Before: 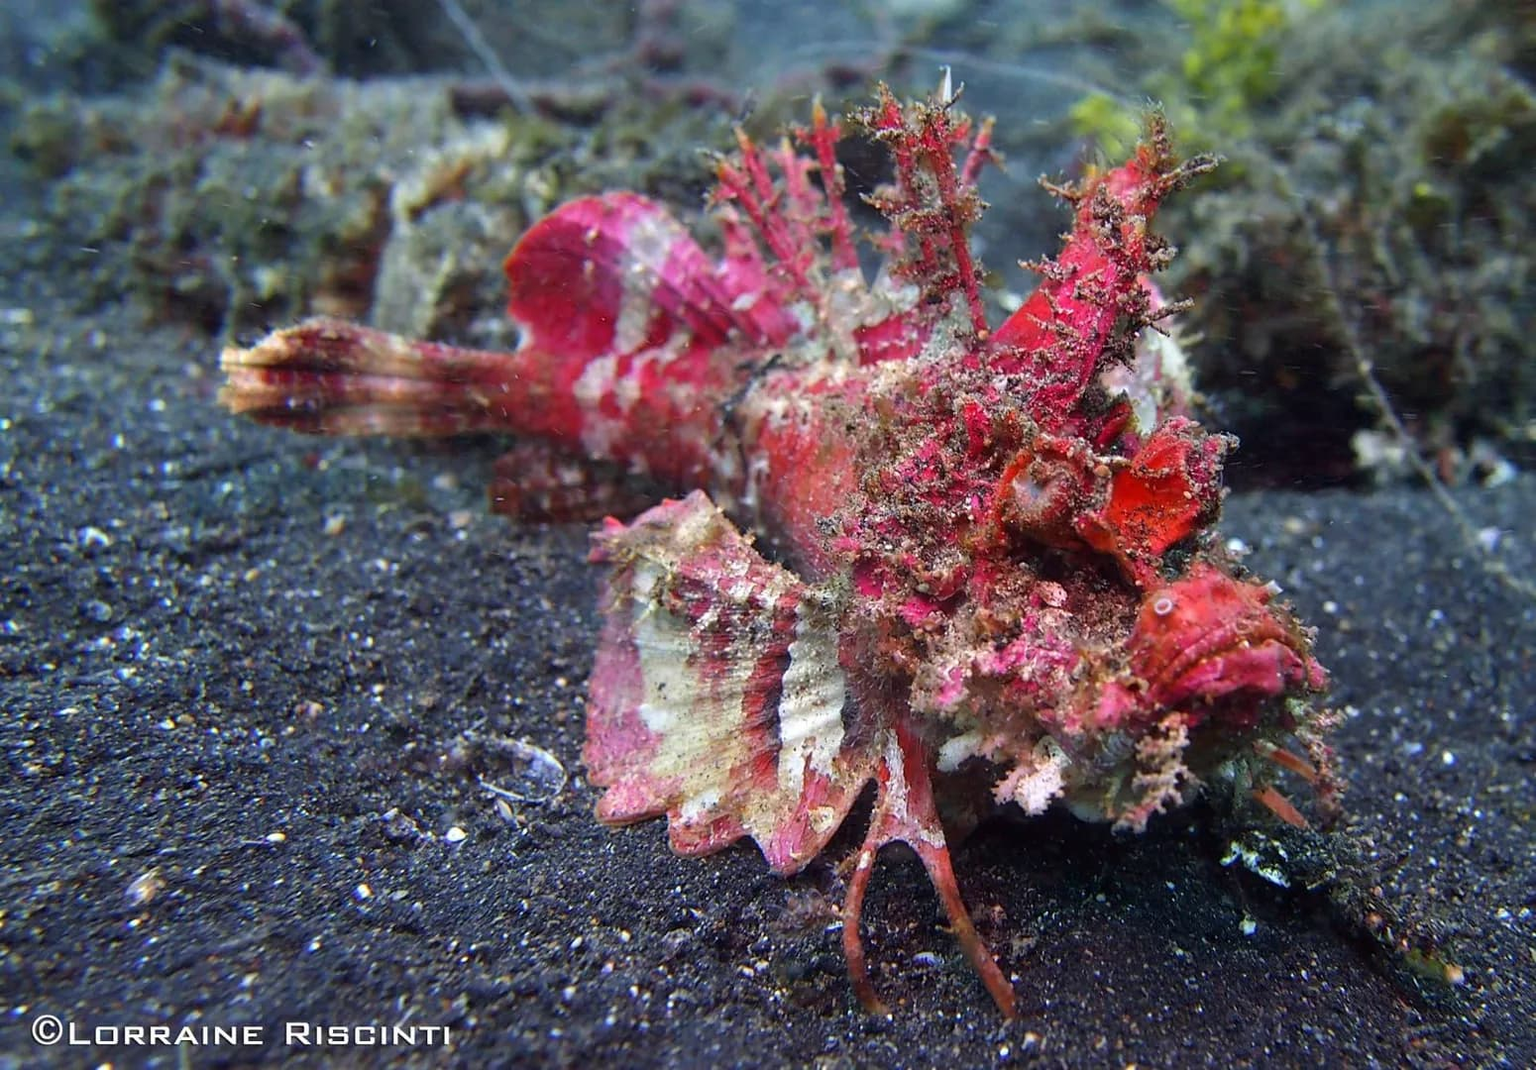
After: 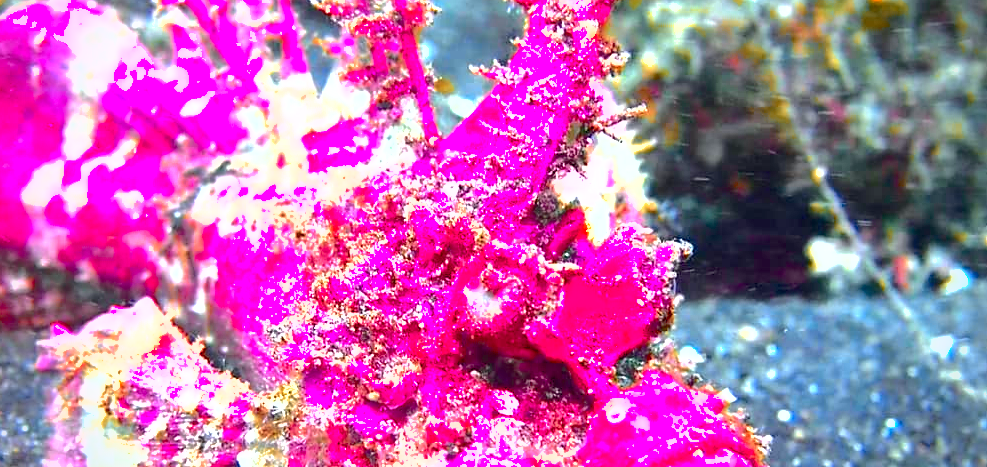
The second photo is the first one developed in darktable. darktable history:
crop: left 36.005%, top 18.293%, right 0.31%, bottom 38.444%
exposure: exposure 1 EV, compensate highlight preservation false
tone curve: curves: ch0 [(0, 0) (0.081, 0.044) (0.185, 0.13) (0.283, 0.238) (0.416, 0.449) (0.495, 0.524) (0.686, 0.743) (0.826, 0.865) (0.978, 0.988)]; ch1 [(0, 0) (0.147, 0.166) (0.321, 0.362) (0.371, 0.402) (0.423, 0.442) (0.479, 0.472) (0.505, 0.497) (0.521, 0.506) (0.551, 0.537) (0.586, 0.574) (0.625, 0.618) (0.68, 0.681) (1, 1)]; ch2 [(0, 0) (0.346, 0.362) (0.404, 0.427) (0.502, 0.495) (0.531, 0.513) (0.547, 0.533) (0.582, 0.596) (0.629, 0.631) (0.717, 0.678) (1, 1)], color space Lab, independent channels, preserve colors none
shadows and highlights: on, module defaults
vignetting: fall-off radius 60.92%
color balance rgb: linear chroma grading › global chroma 10%, perceptual saturation grading › global saturation 40%, perceptual brilliance grading › global brilliance 30%, global vibrance 20%
color zones: curves: ch1 [(0.24, 0.634) (0.75, 0.5)]; ch2 [(0.253, 0.437) (0.745, 0.491)], mix 102.12%
